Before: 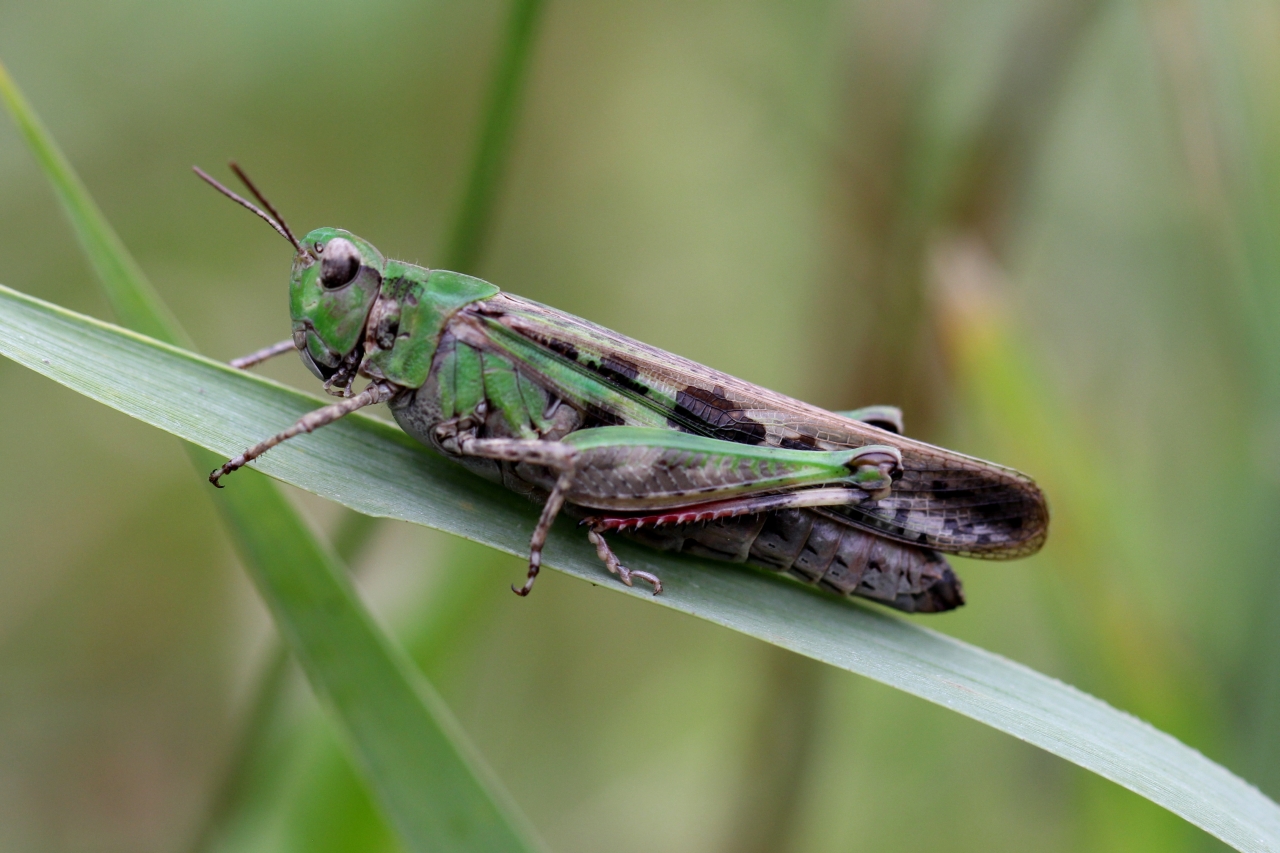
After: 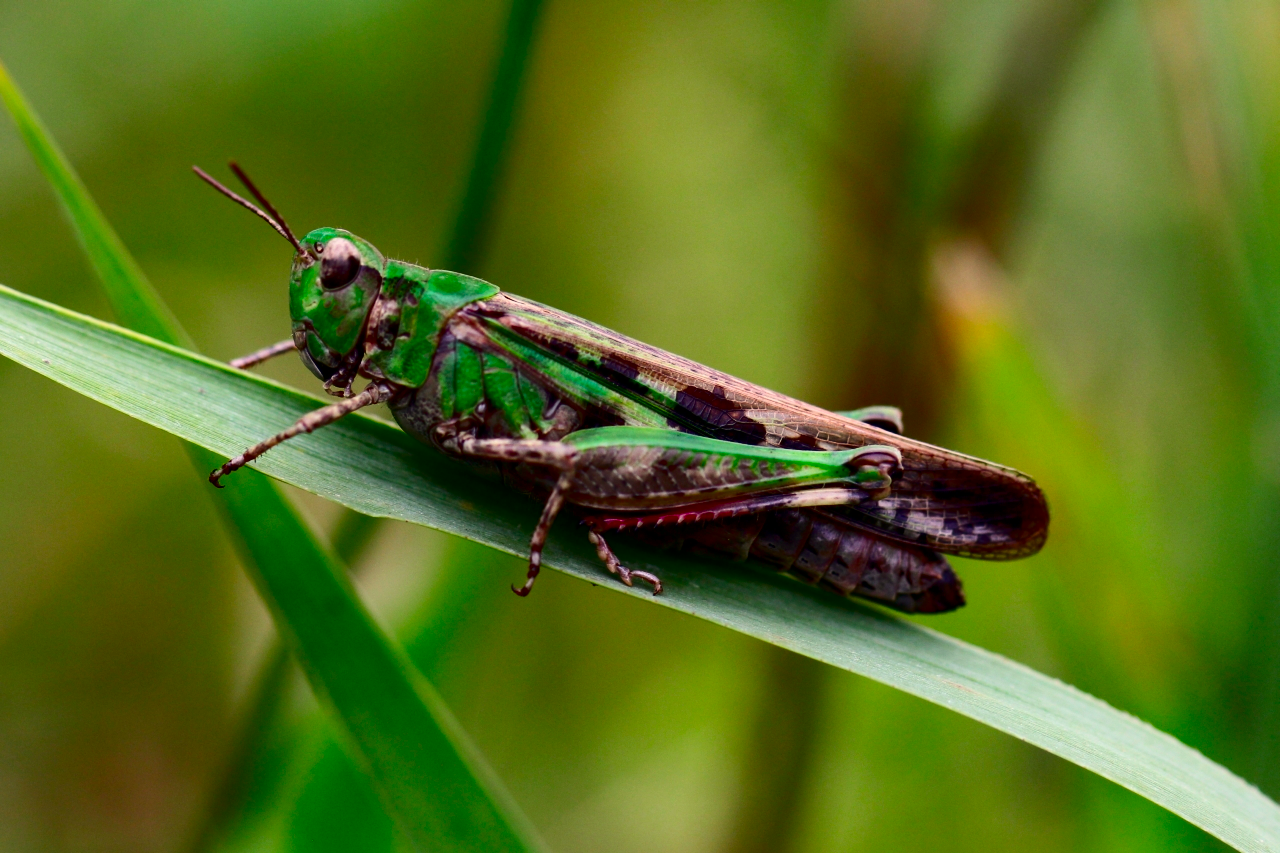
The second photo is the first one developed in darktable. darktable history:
contrast brightness saturation: contrast 0.24, brightness -0.24, saturation 0.14
color contrast: green-magenta contrast 1.69, blue-yellow contrast 1.49
white balance: red 1.029, blue 0.92
